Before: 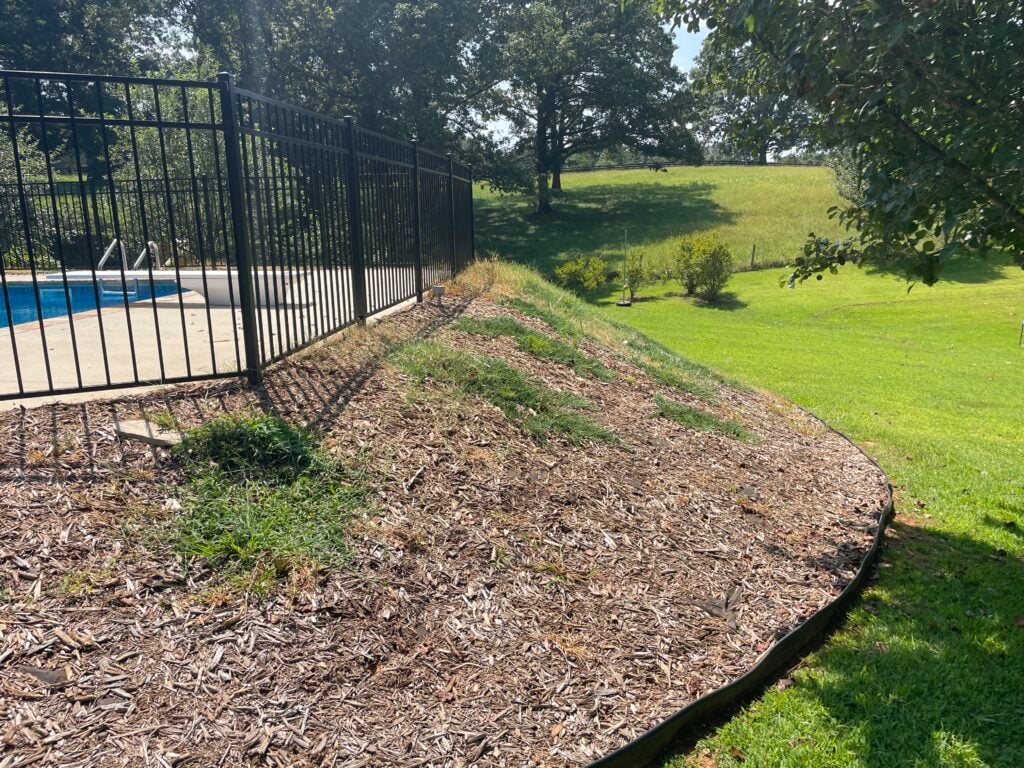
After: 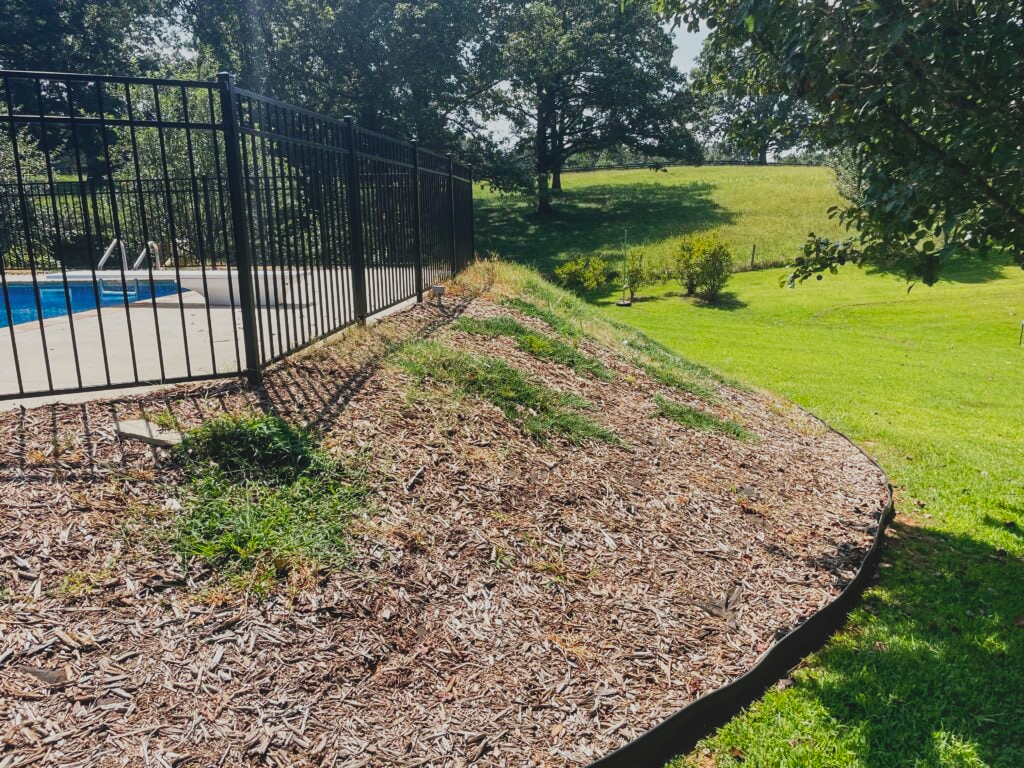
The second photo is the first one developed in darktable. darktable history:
local contrast: highlights 48%, shadows 0%, detail 100%
sigmoid: contrast 1.7, skew 0.1, preserve hue 0%, red attenuation 0.1, red rotation 0.035, green attenuation 0.1, green rotation -0.017, blue attenuation 0.15, blue rotation -0.052, base primaries Rec2020
